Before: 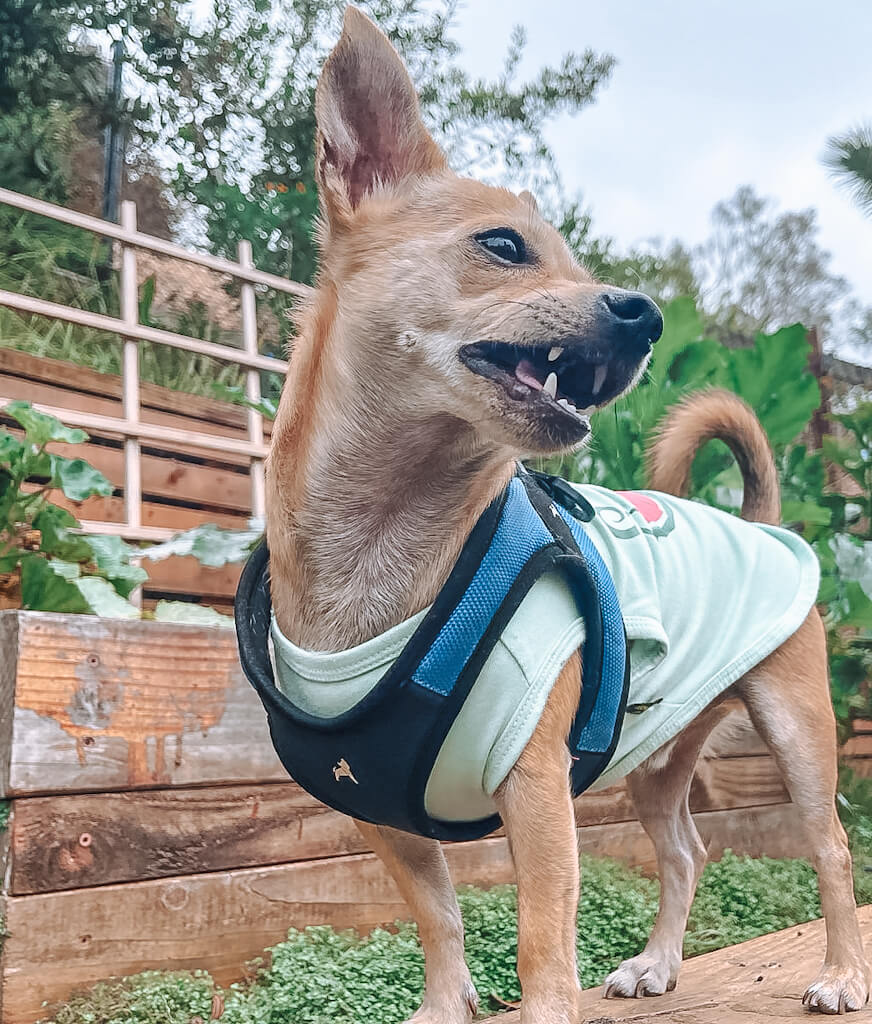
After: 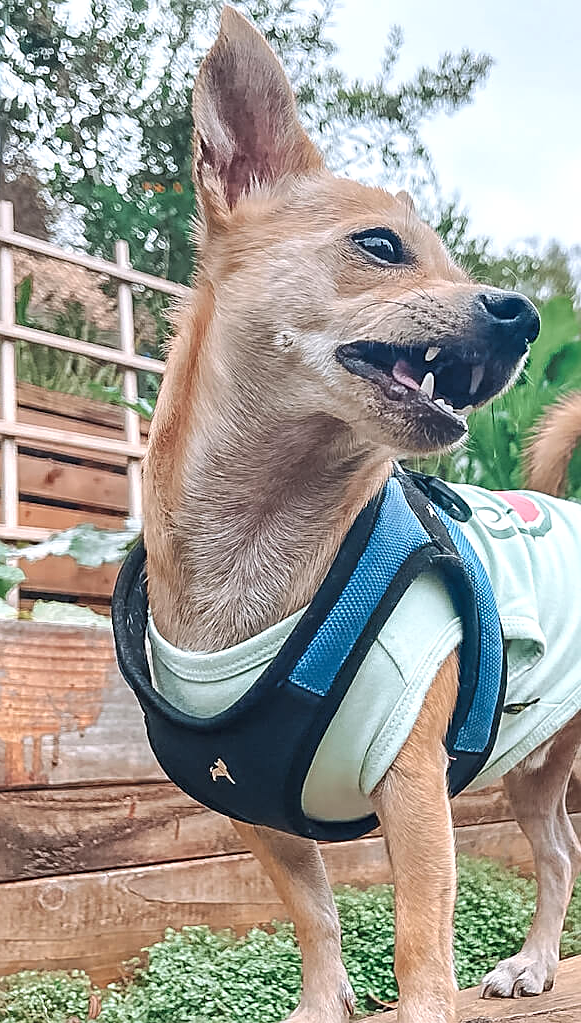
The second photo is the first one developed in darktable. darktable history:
crop and rotate: left 14.292%, right 19.041%
sharpen: on, module defaults
exposure: exposure 0.2 EV, compensate highlight preservation false
